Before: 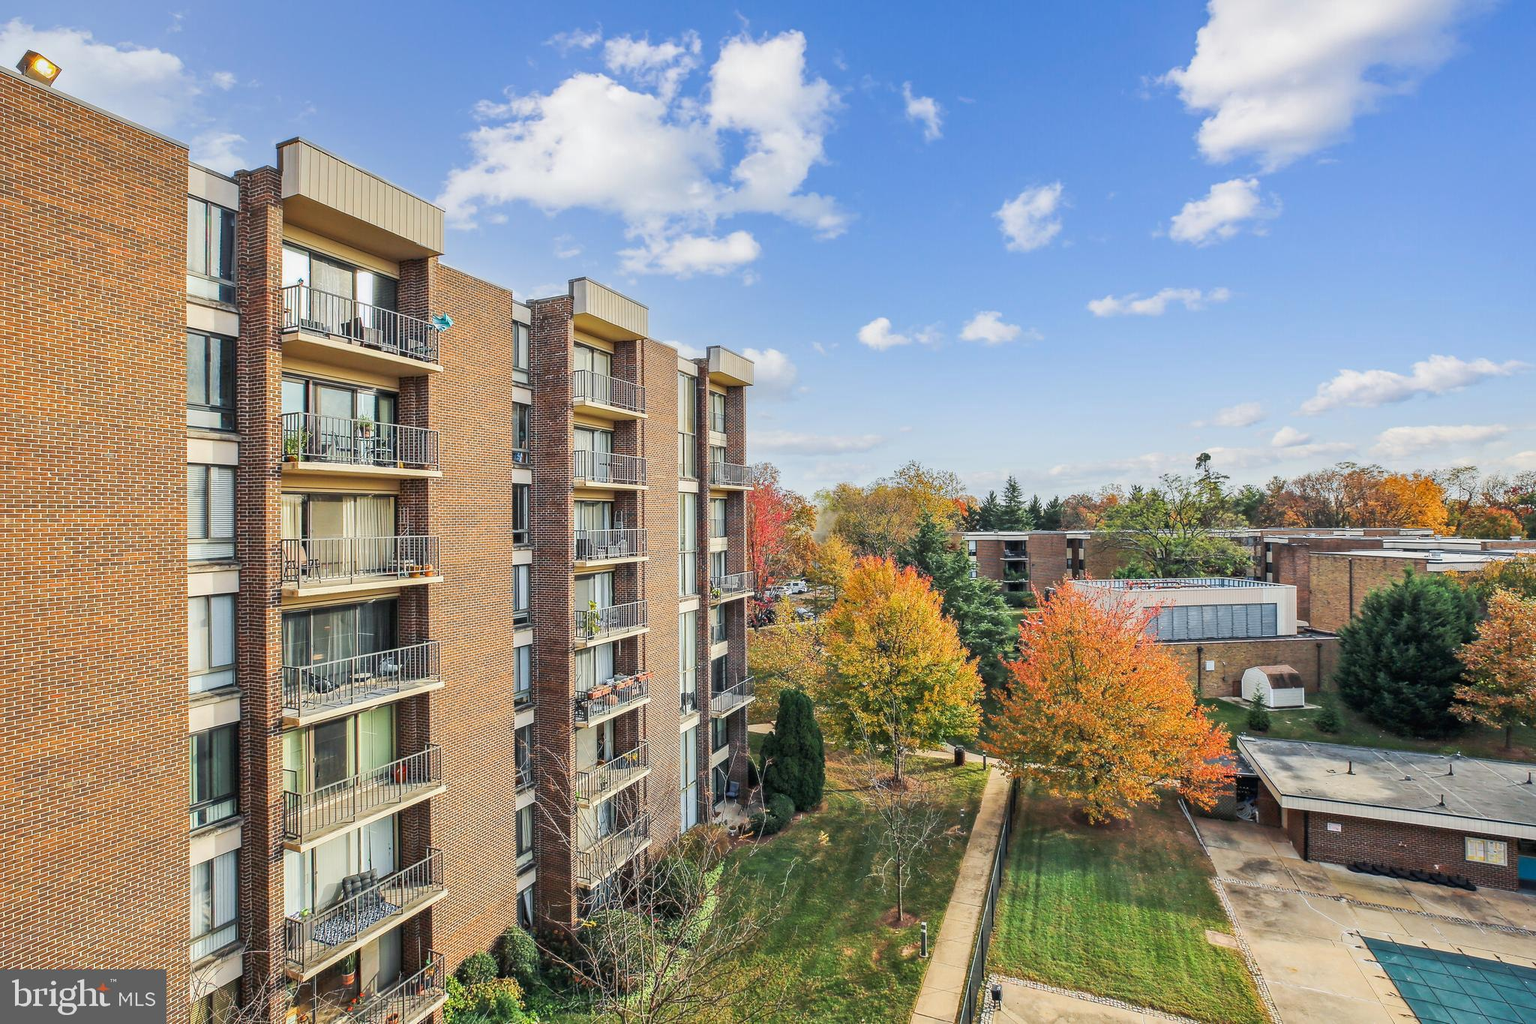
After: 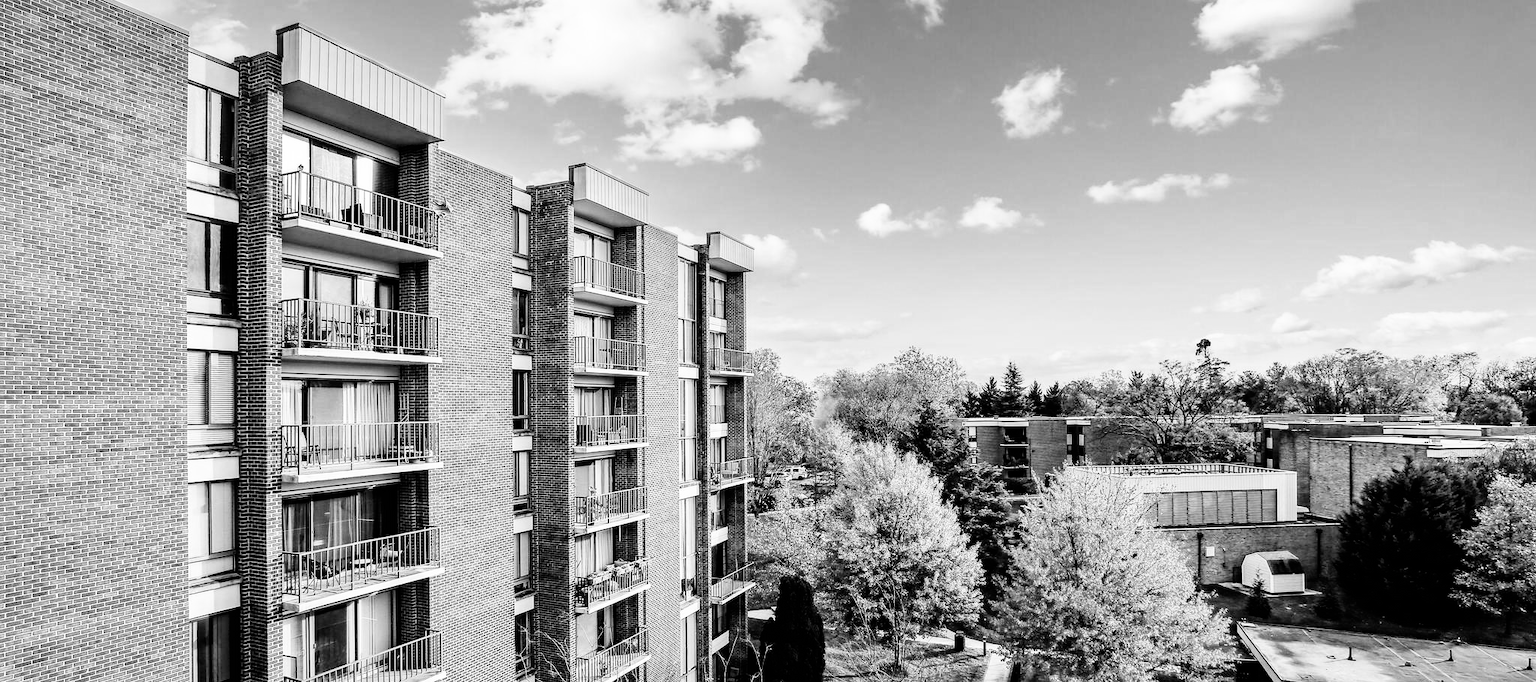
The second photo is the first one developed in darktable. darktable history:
crop: top 11.166%, bottom 22.168%
filmic rgb: black relative exposure -3.75 EV, white relative exposure 2.4 EV, dynamic range scaling -50%, hardness 3.42, latitude 30%, contrast 1.8
color calibration: output gray [0.714, 0.278, 0, 0], illuminant same as pipeline (D50), adaptation none (bypass)
